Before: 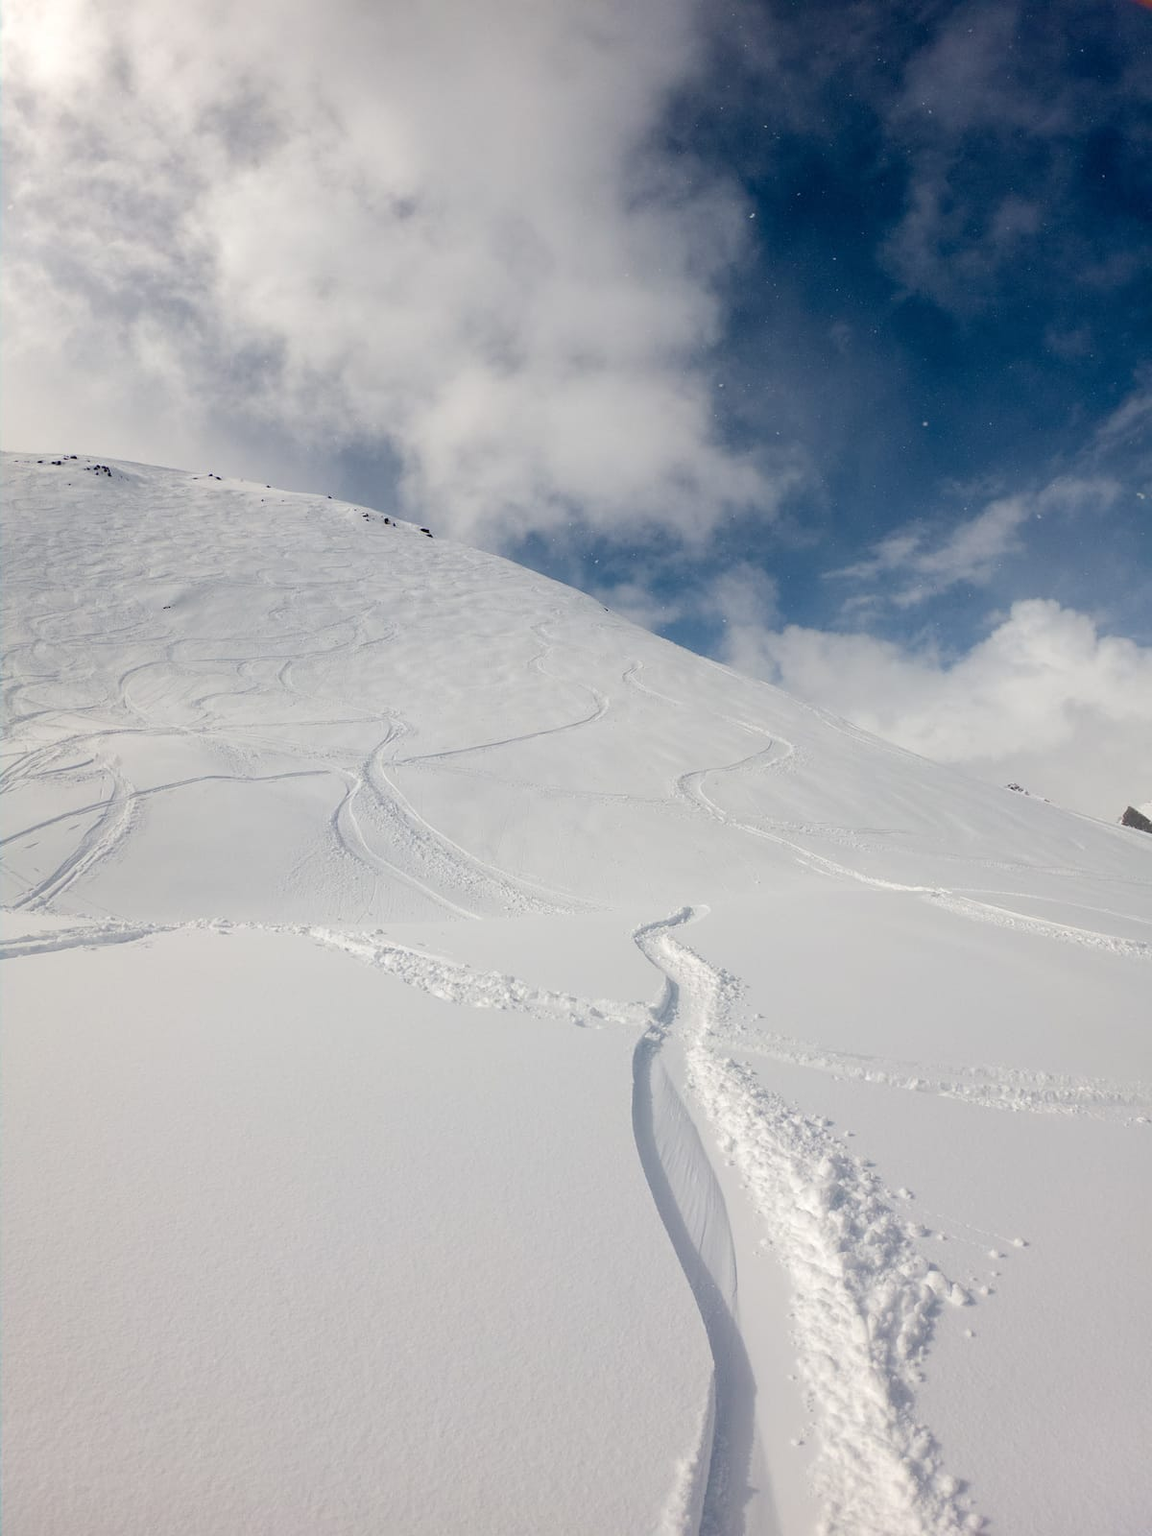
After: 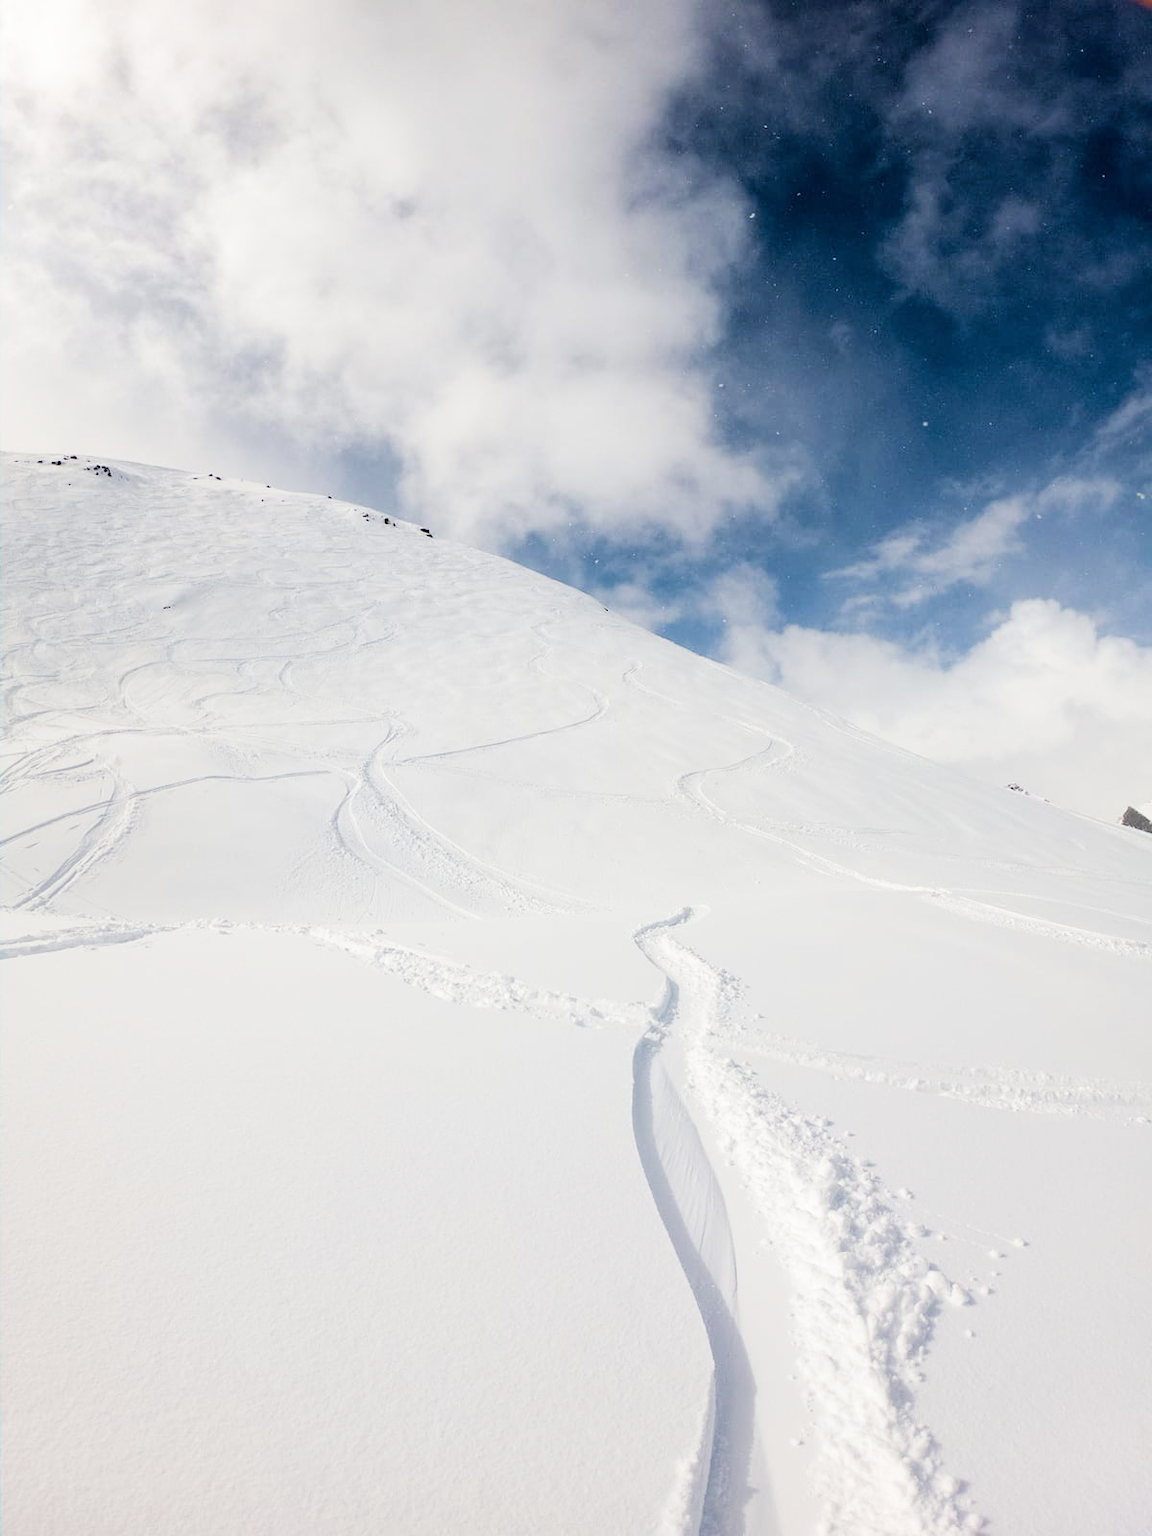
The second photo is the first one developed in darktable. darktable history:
filmic rgb: black relative exposure -5.08 EV, white relative exposure 3.5 EV, hardness 3.19, contrast 1.183, highlights saturation mix -49.74%, iterations of high-quality reconstruction 0
exposure: exposure 0.788 EV, compensate highlight preservation false
